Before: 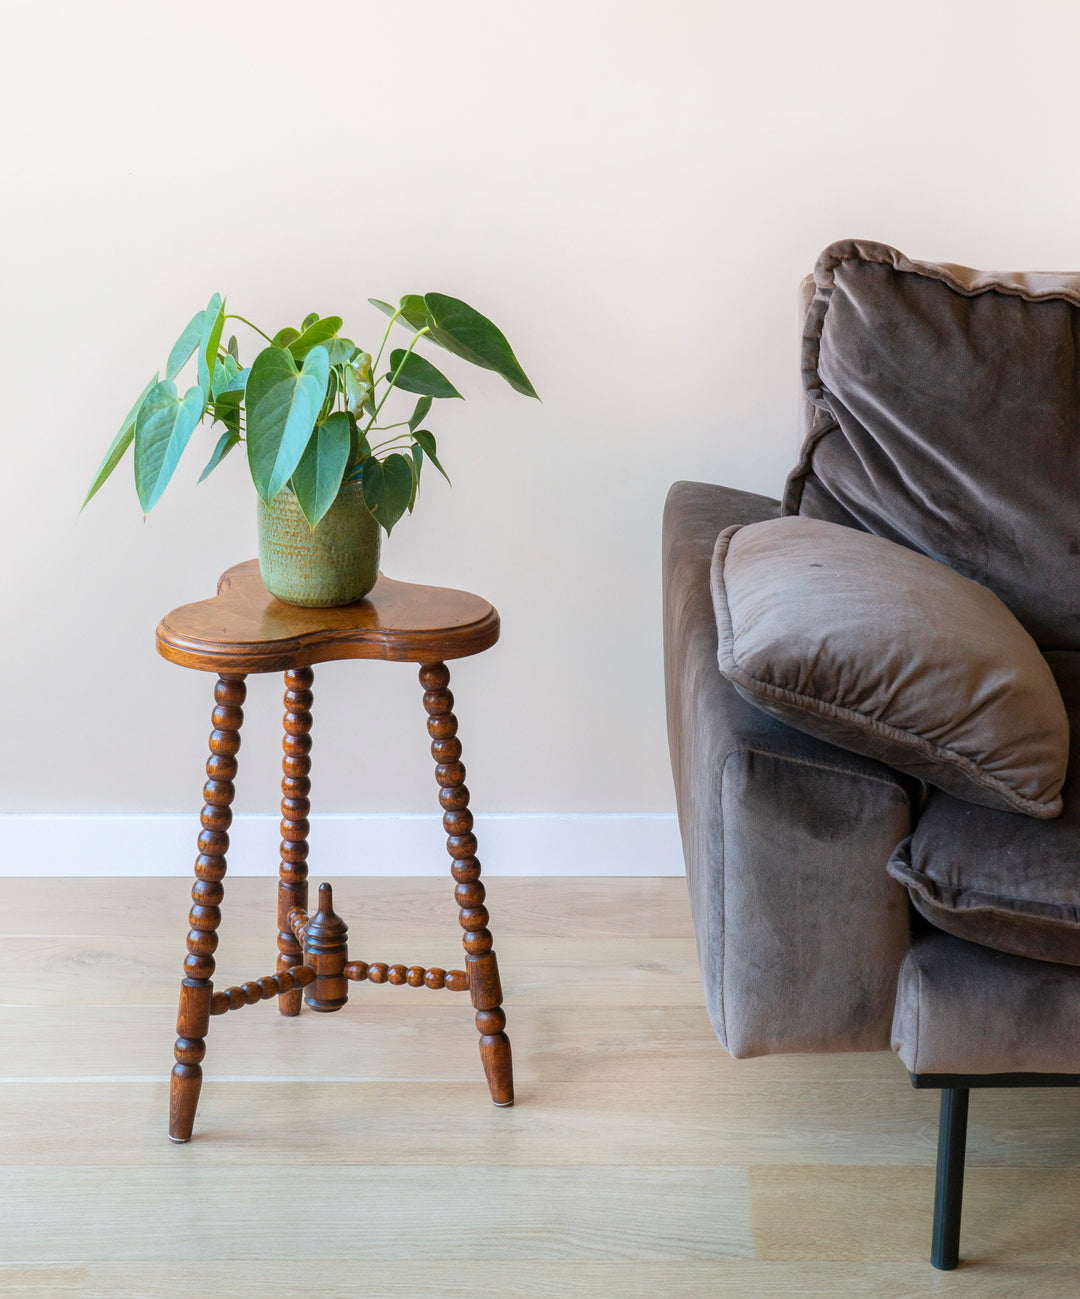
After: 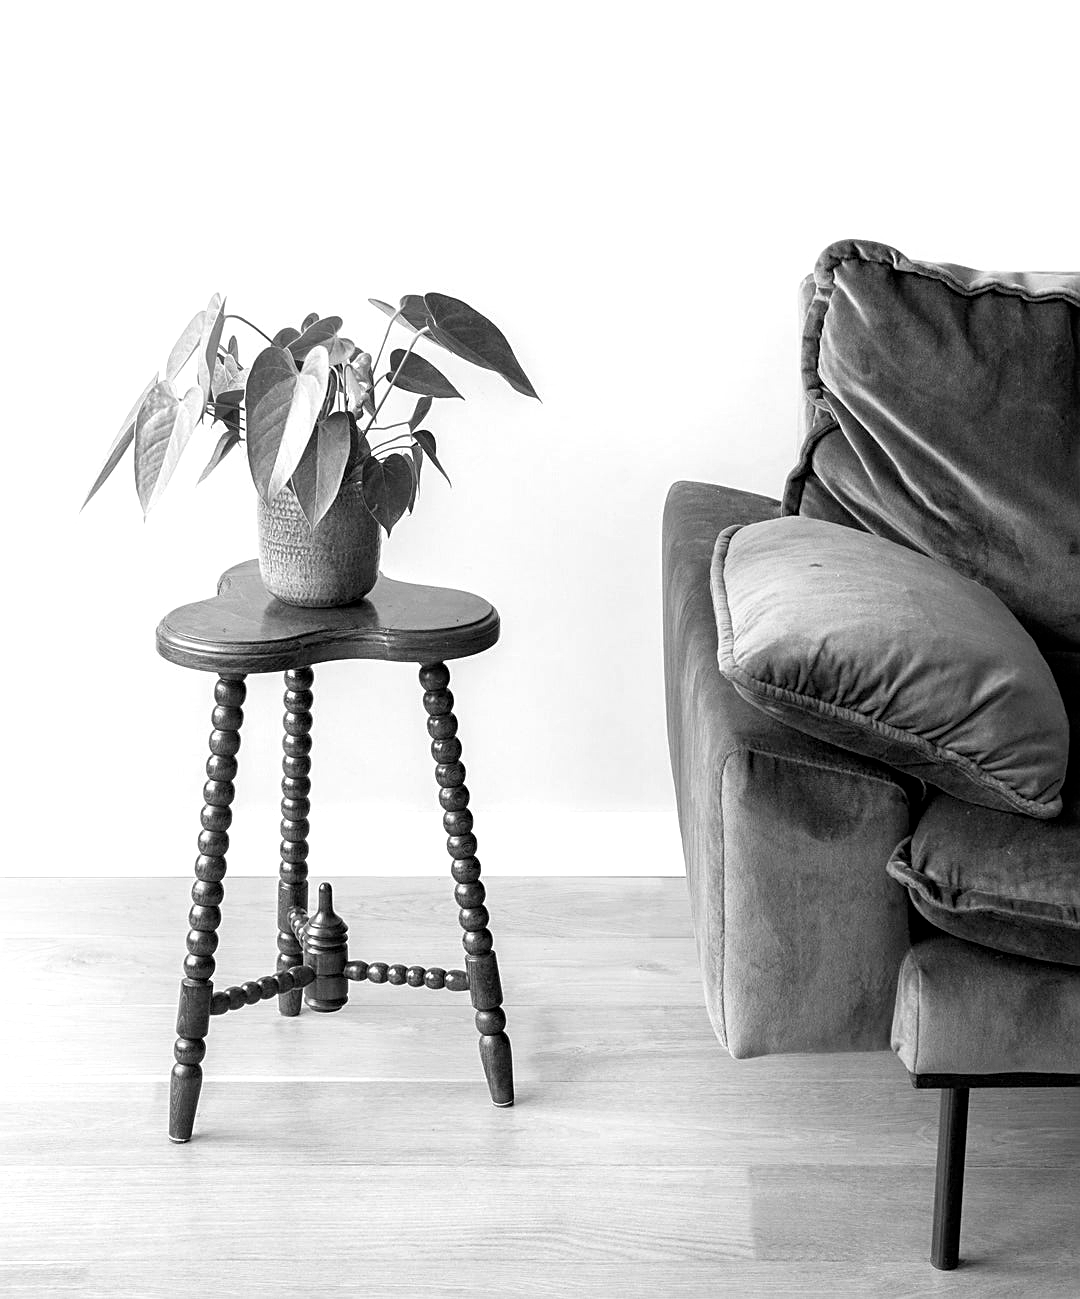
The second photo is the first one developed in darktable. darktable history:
sharpen: on, module defaults
color calibration: output gray [0.253, 0.26, 0.487, 0], illuminant custom, x 0.432, y 0.395, temperature 3057.81 K
exposure: black level correction 0.005, exposure 0.282 EV, compensate highlight preservation false
